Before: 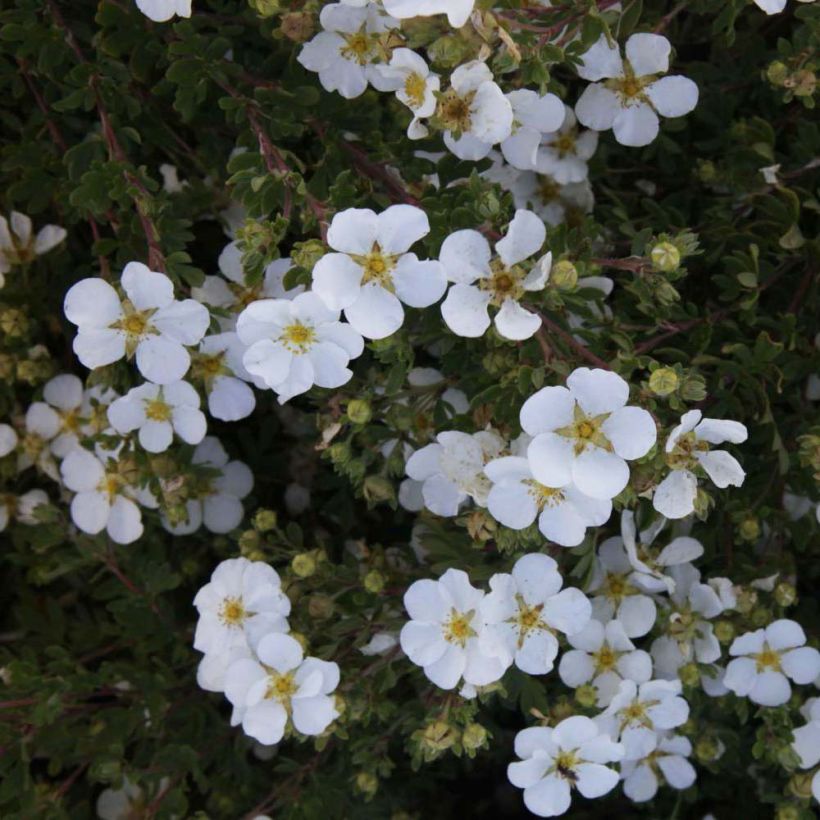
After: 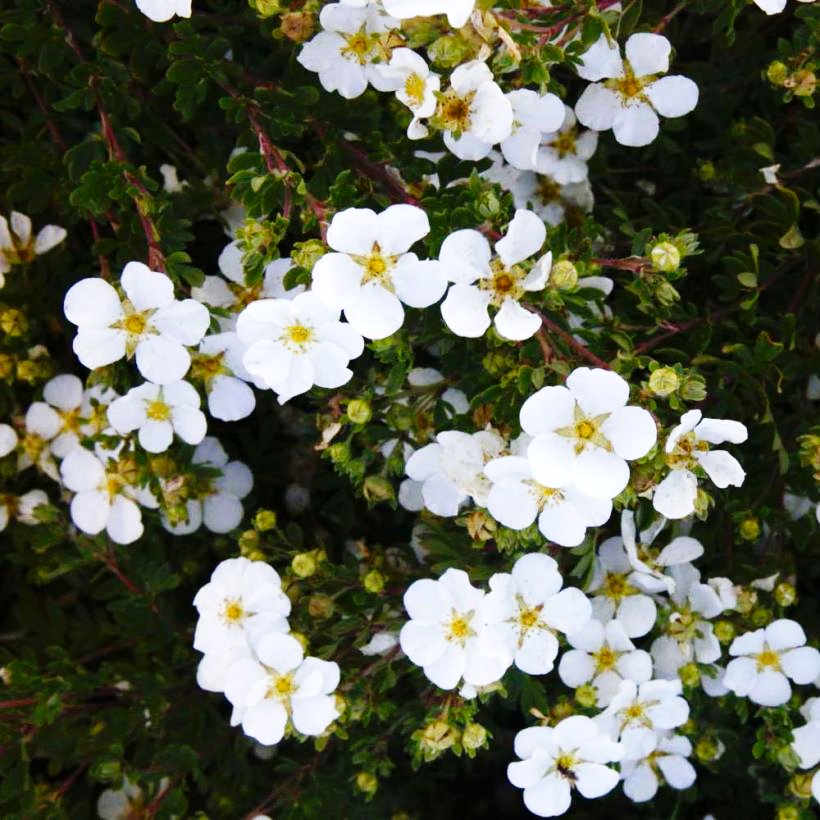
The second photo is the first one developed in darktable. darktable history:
base curve: curves: ch0 [(0, 0) (0.036, 0.025) (0.121, 0.166) (0.206, 0.329) (0.605, 0.79) (1, 1)], preserve colors none
exposure: exposure 0.515 EV, compensate highlight preservation false
color balance rgb: perceptual saturation grading › global saturation 20%, perceptual saturation grading › highlights -25%, perceptual saturation grading › shadows 25%
